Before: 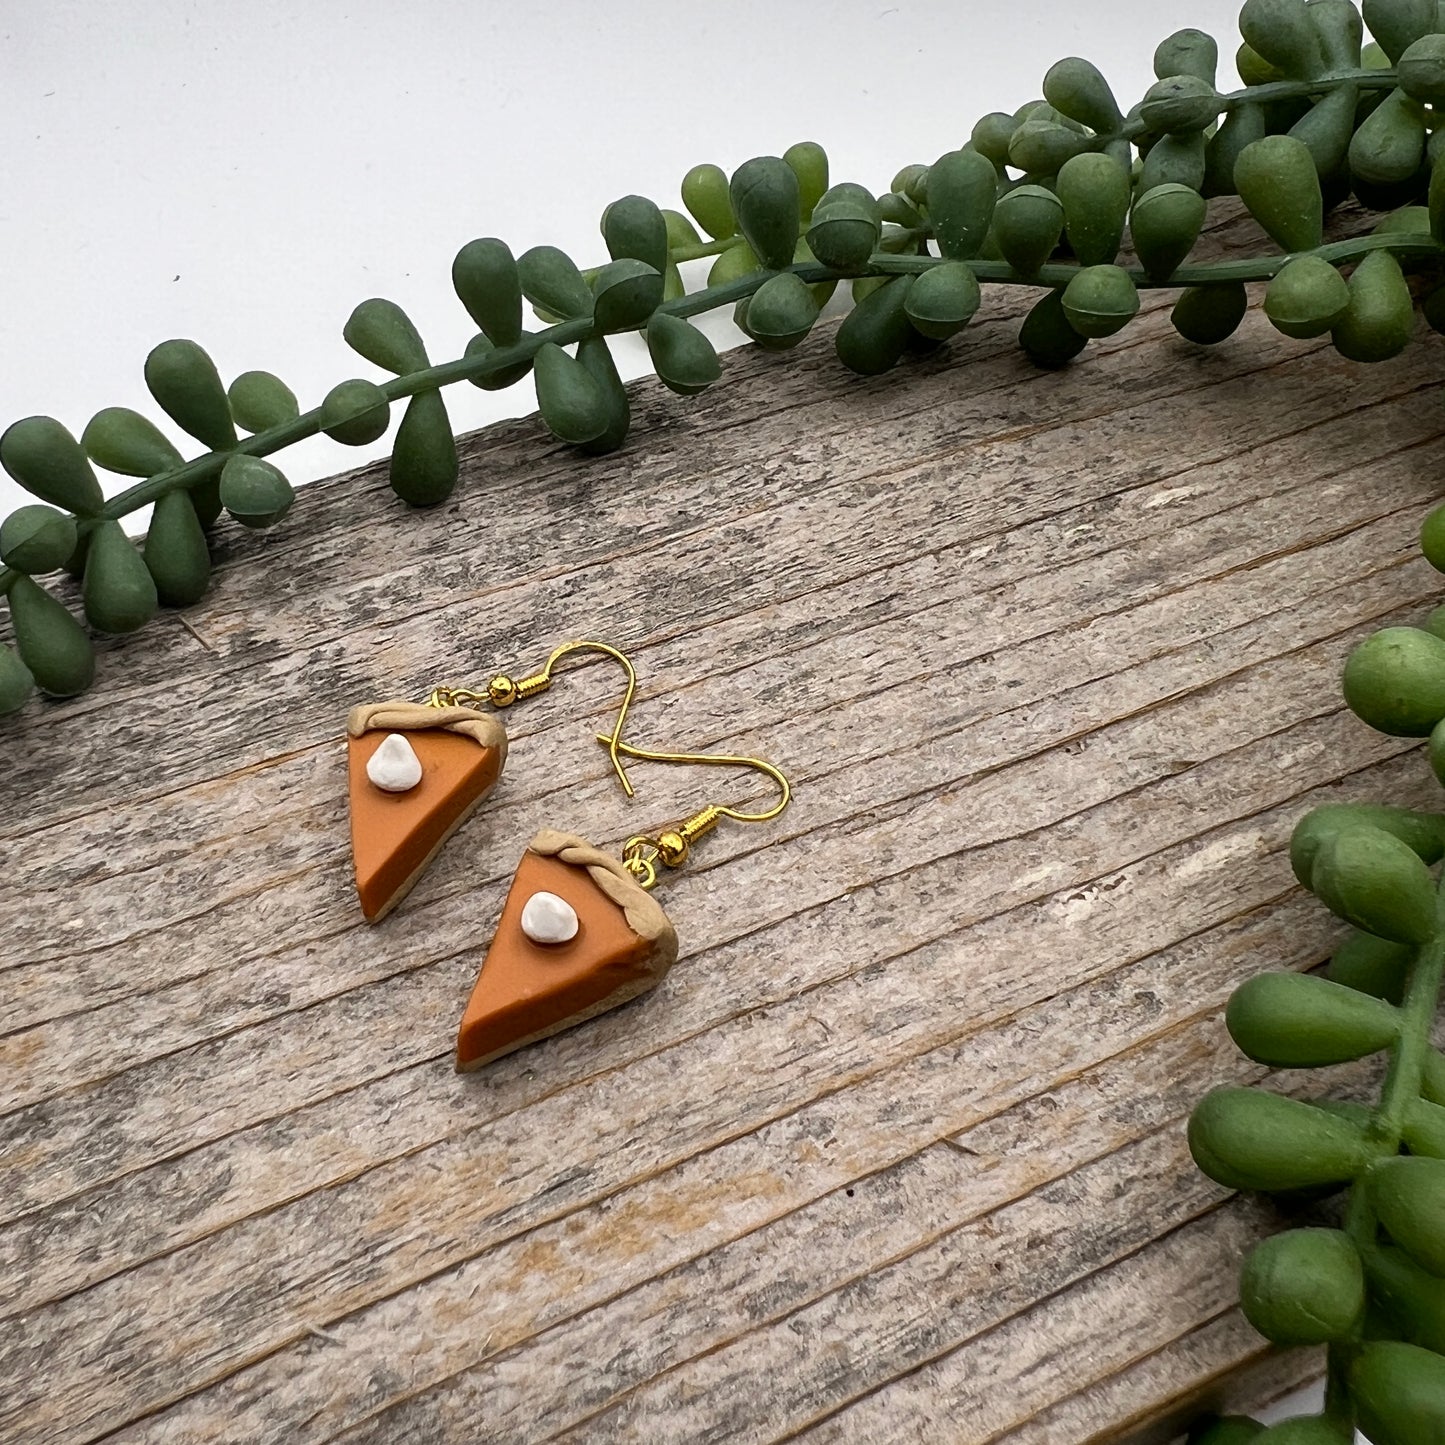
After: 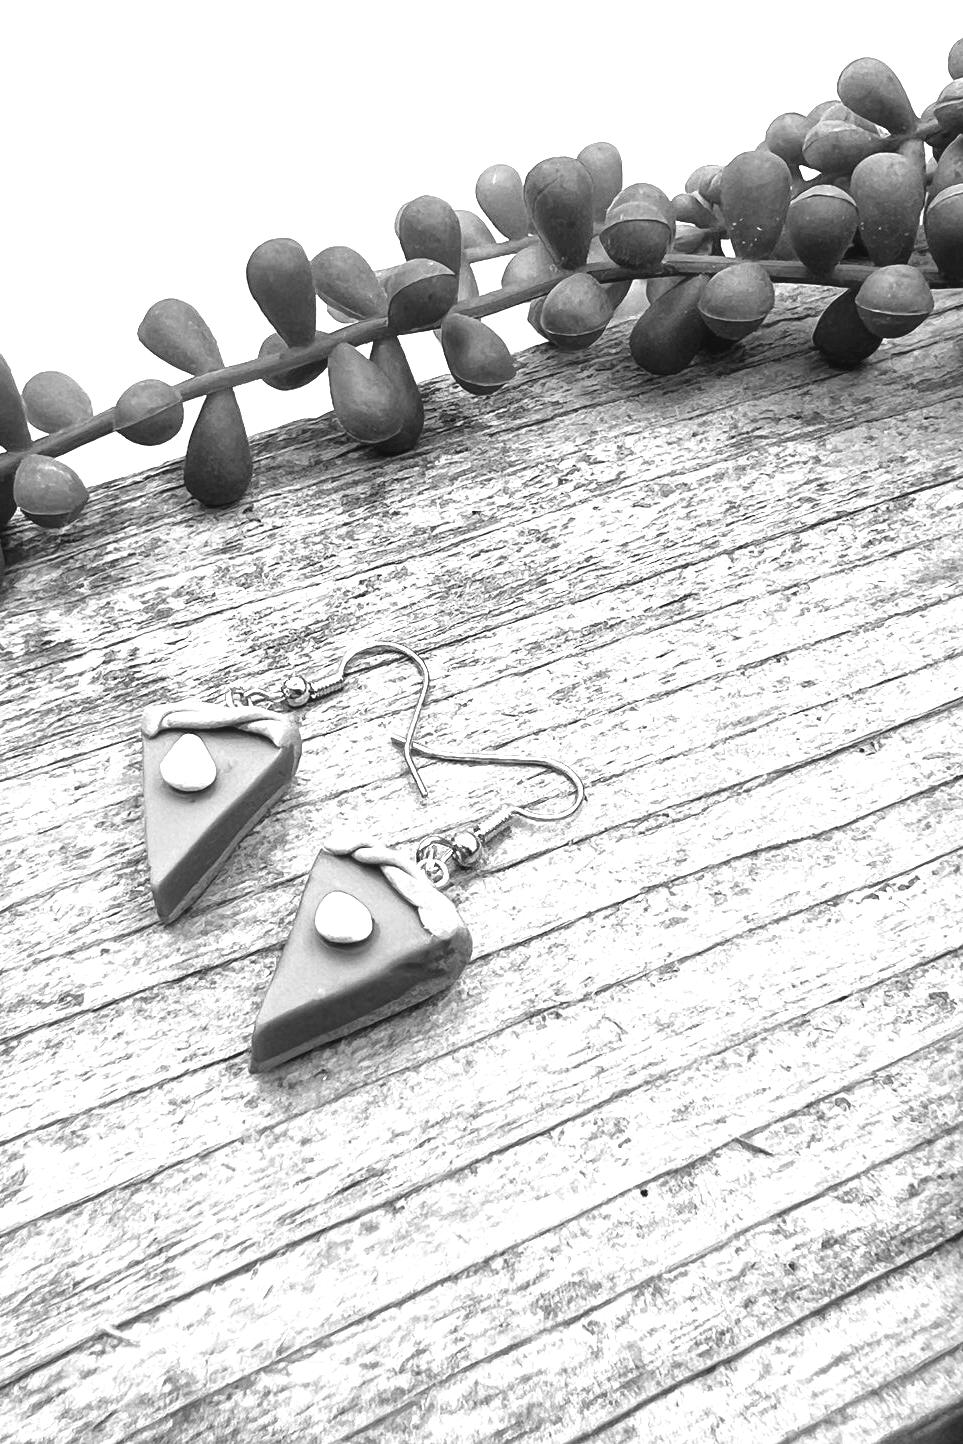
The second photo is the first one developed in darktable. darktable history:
color balance rgb: shadows lift › chroma 2%, shadows lift › hue 219.6°, power › hue 313.2°, highlights gain › chroma 3%, highlights gain › hue 75.6°, global offset › luminance 0.5%, perceptual saturation grading › global saturation 15.33%, perceptual saturation grading › highlights -19.33%, perceptual saturation grading › shadows 20%, global vibrance 20%
exposure: black level correction 0, exposure 1.379 EV, compensate exposure bias true, compensate highlight preservation false
crop and rotate: left 14.292%, right 19.041%
monochrome: a -3.63, b -0.465
